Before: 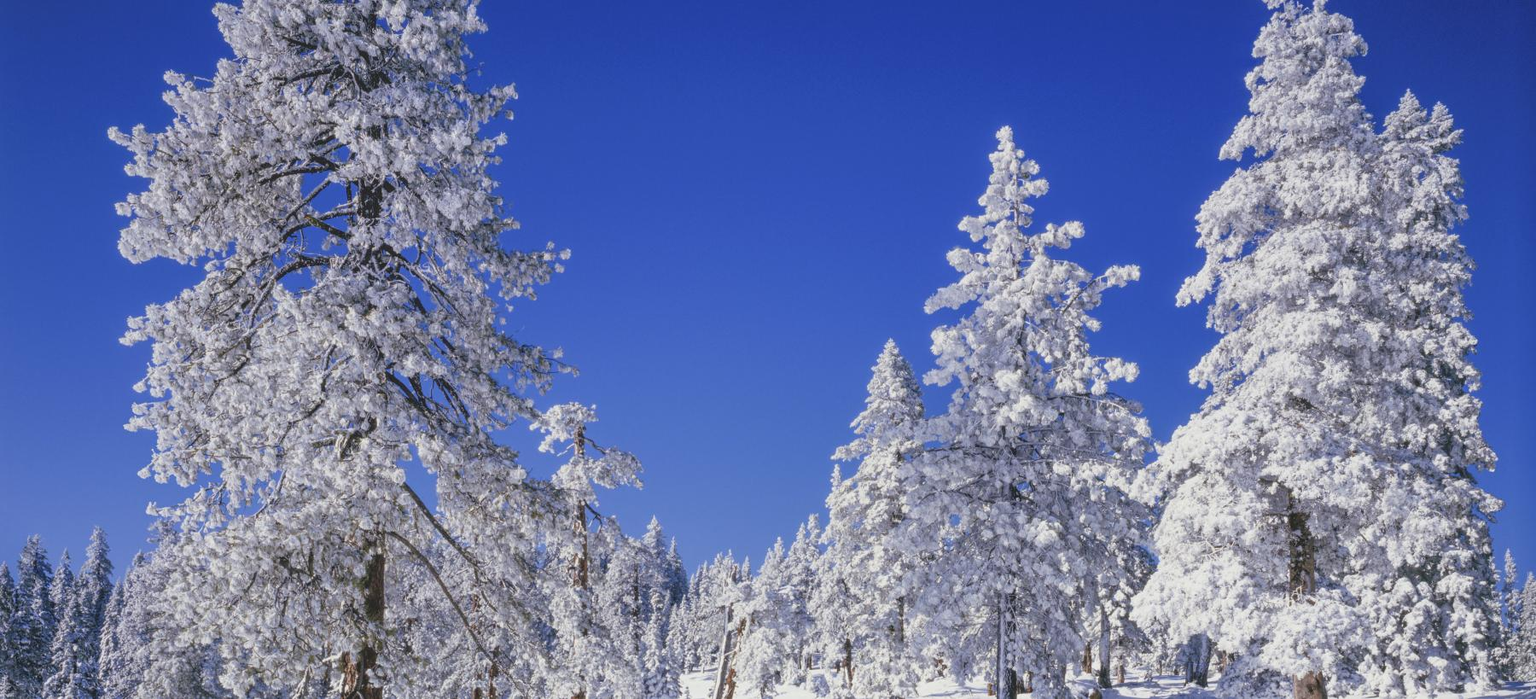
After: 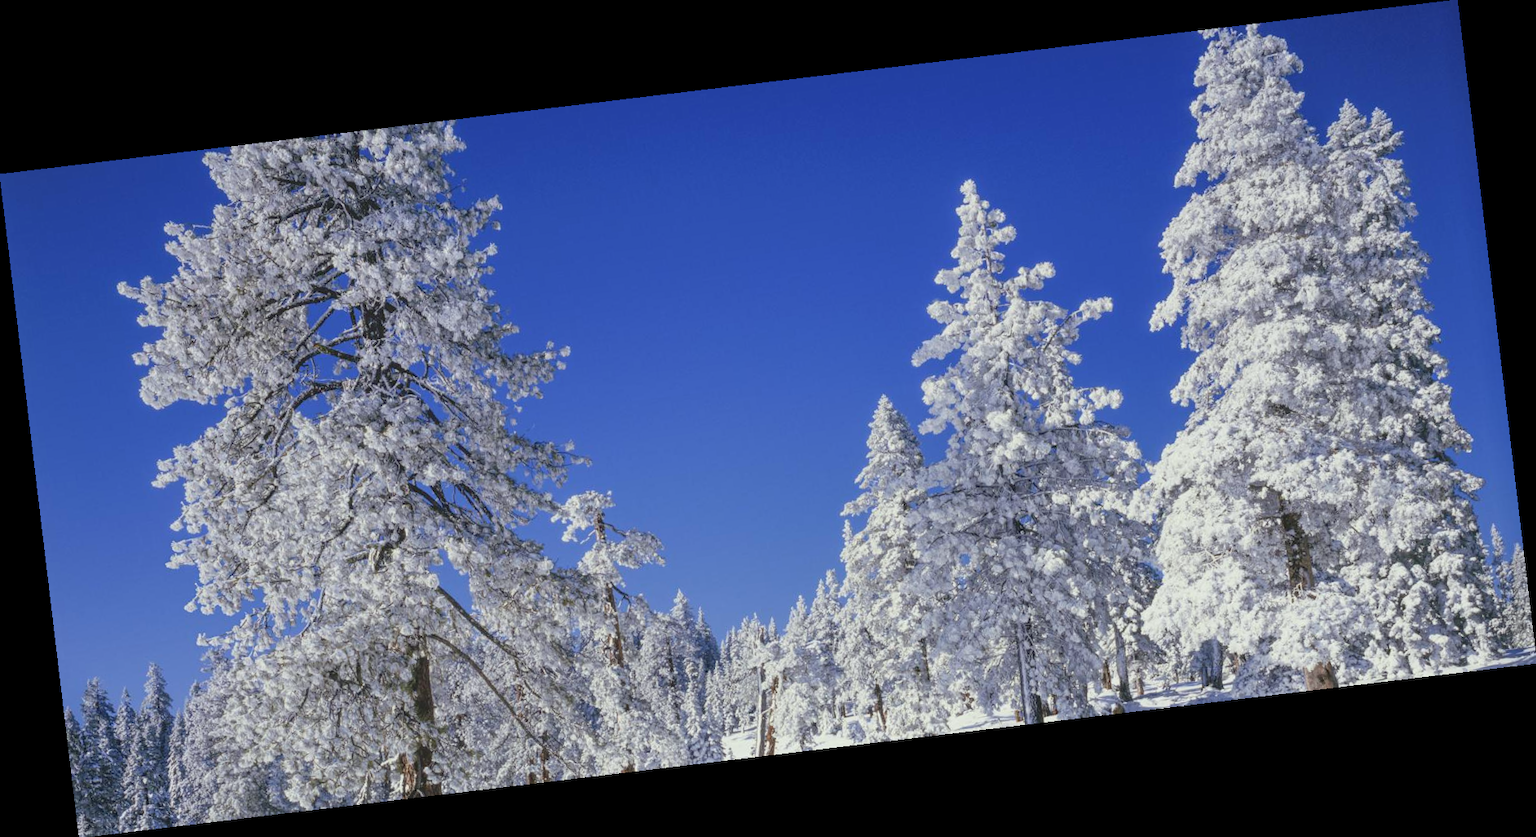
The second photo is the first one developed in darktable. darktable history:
color correction: highlights a* -2.68, highlights b* 2.57
rotate and perspective: rotation -6.83°, automatic cropping off
